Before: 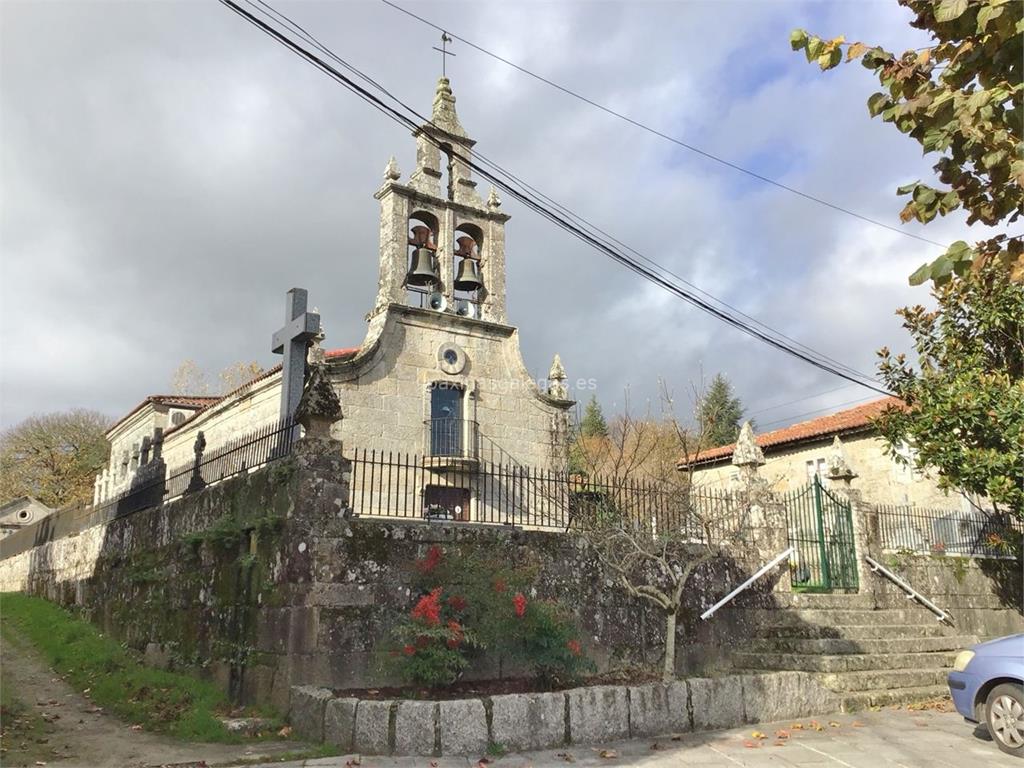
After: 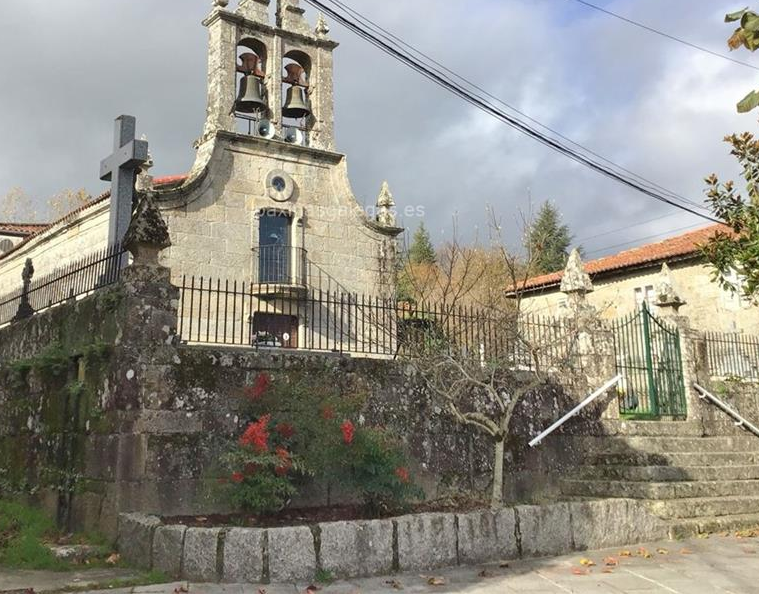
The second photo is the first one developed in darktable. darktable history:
crop: left 16.861%, top 22.586%, right 8.928%
